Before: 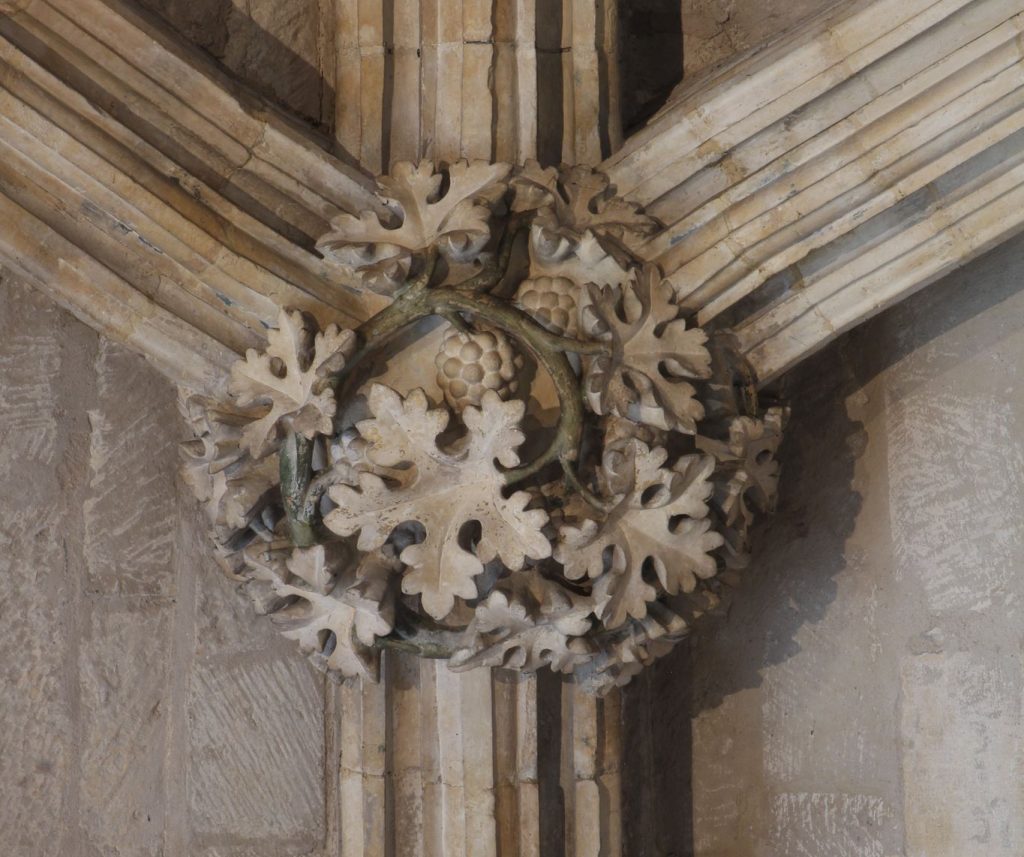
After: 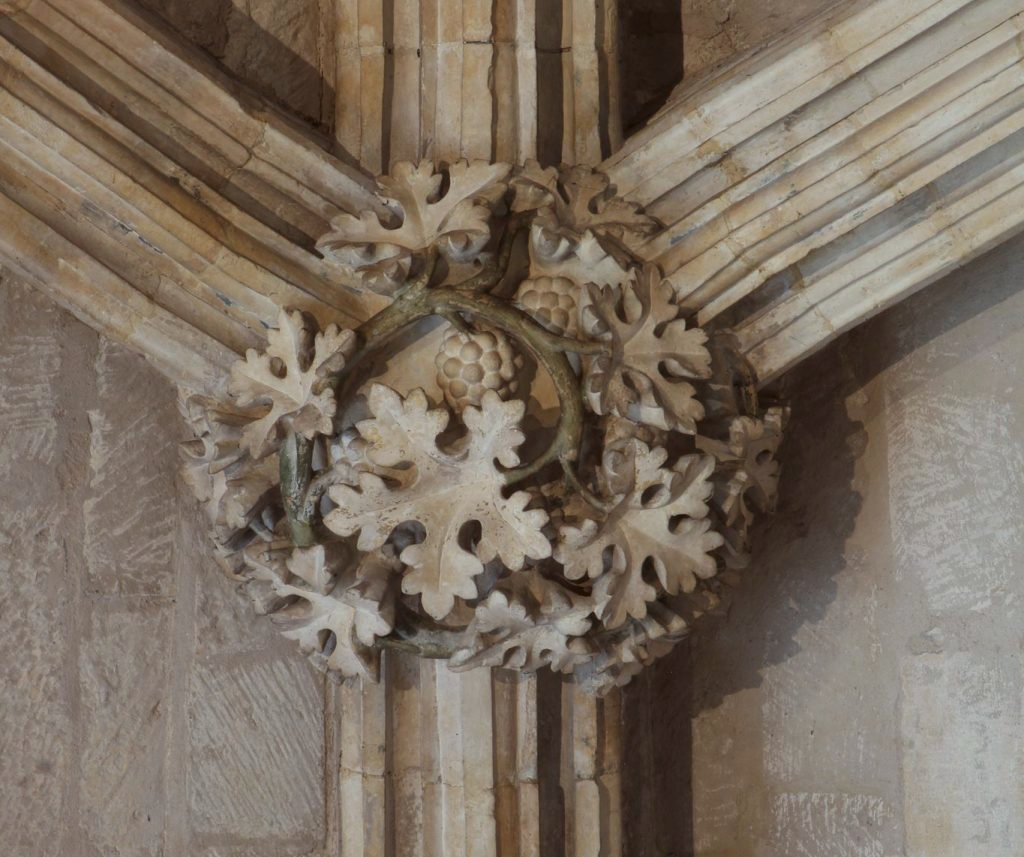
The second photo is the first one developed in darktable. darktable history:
color correction: highlights a* -5.13, highlights b* -3.38, shadows a* 4.16, shadows b* 4.38
